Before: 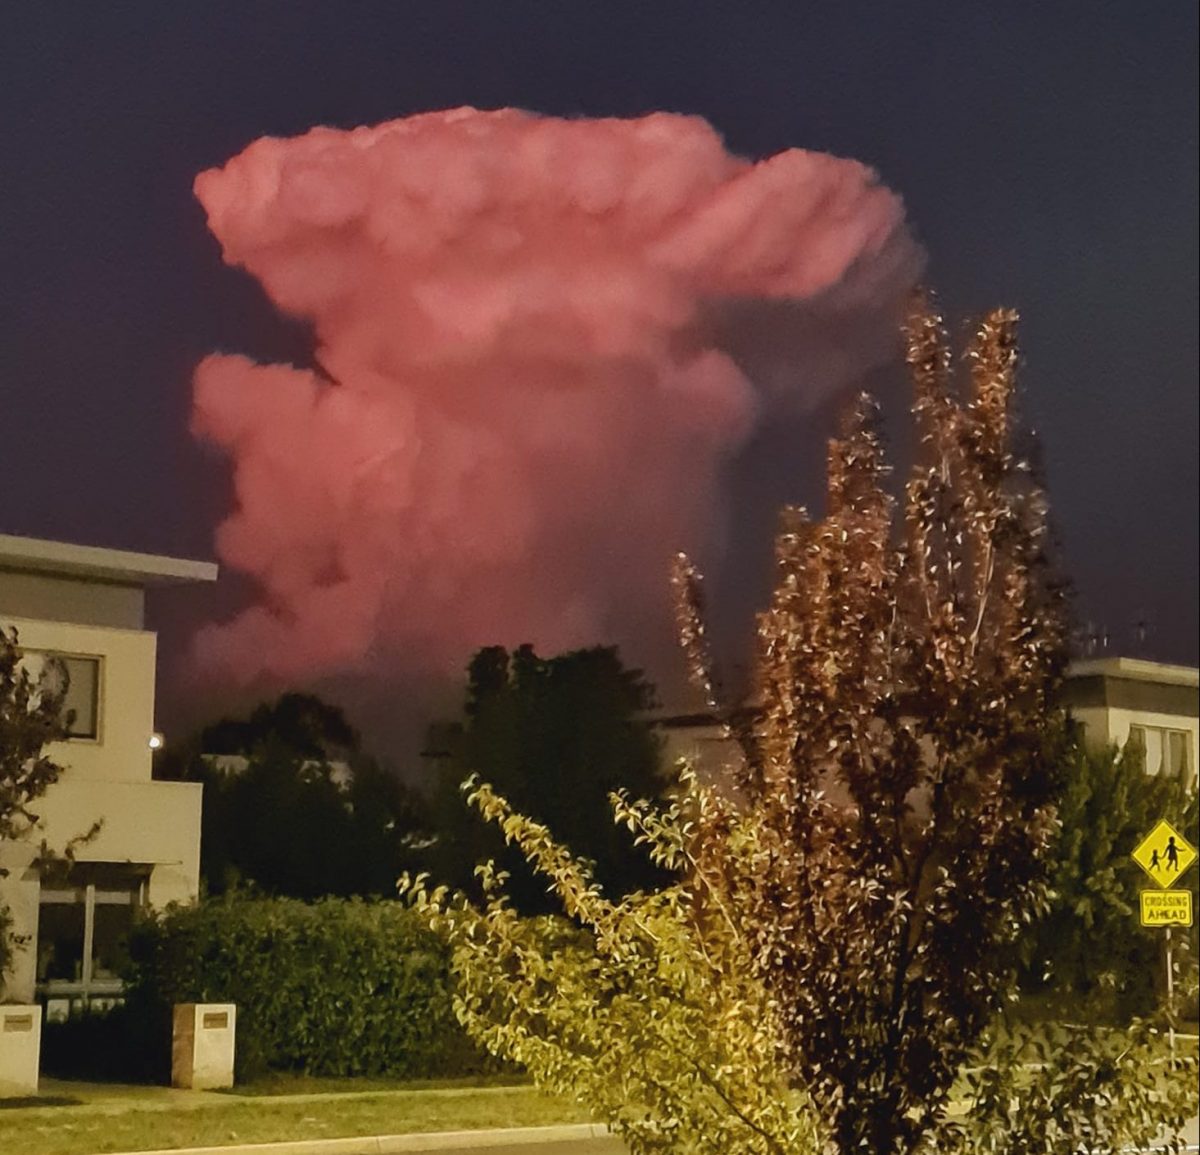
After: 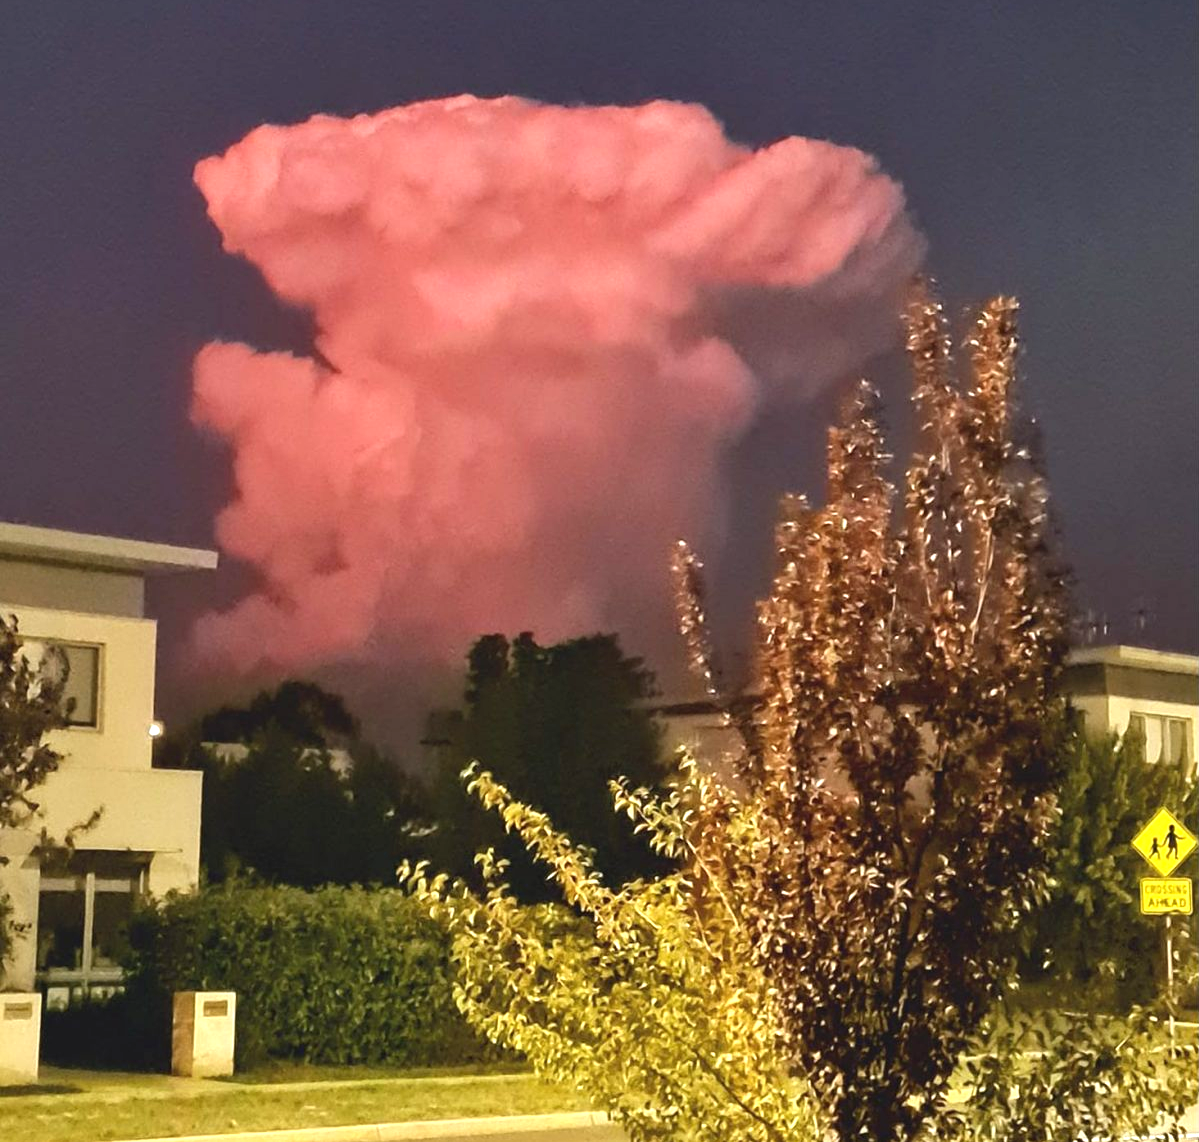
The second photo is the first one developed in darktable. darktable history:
crop: top 1.049%, right 0.001%
exposure: black level correction 0, exposure 1 EV, compensate highlight preservation false
